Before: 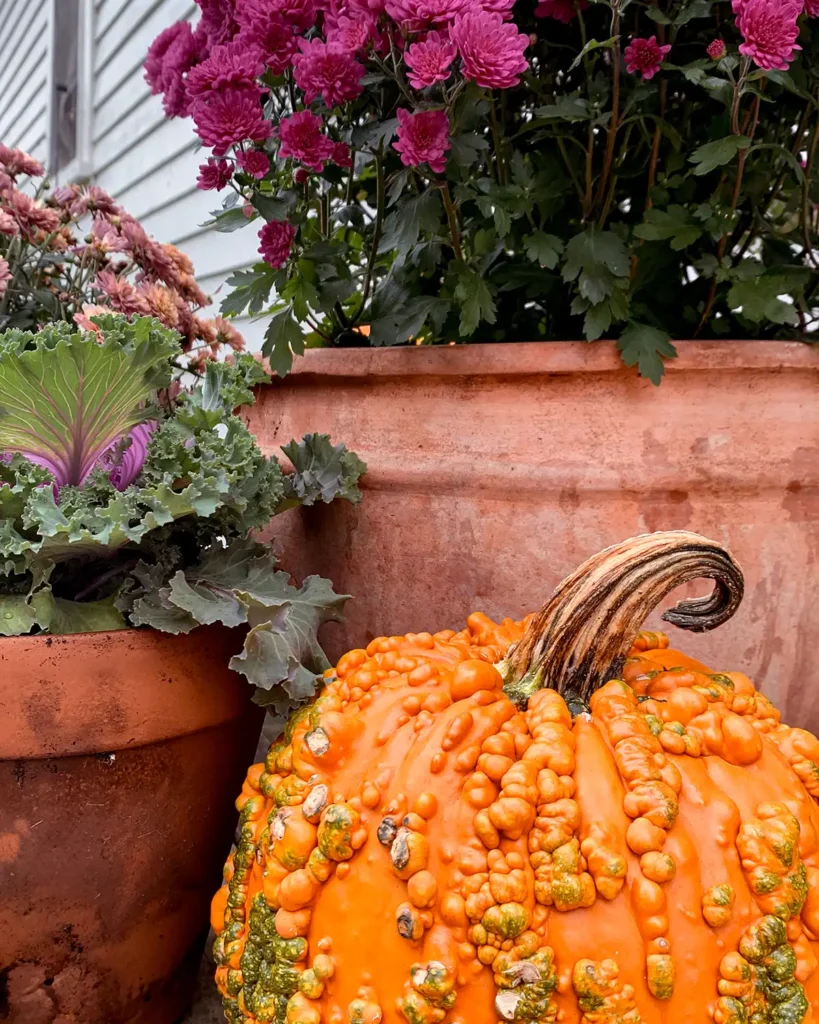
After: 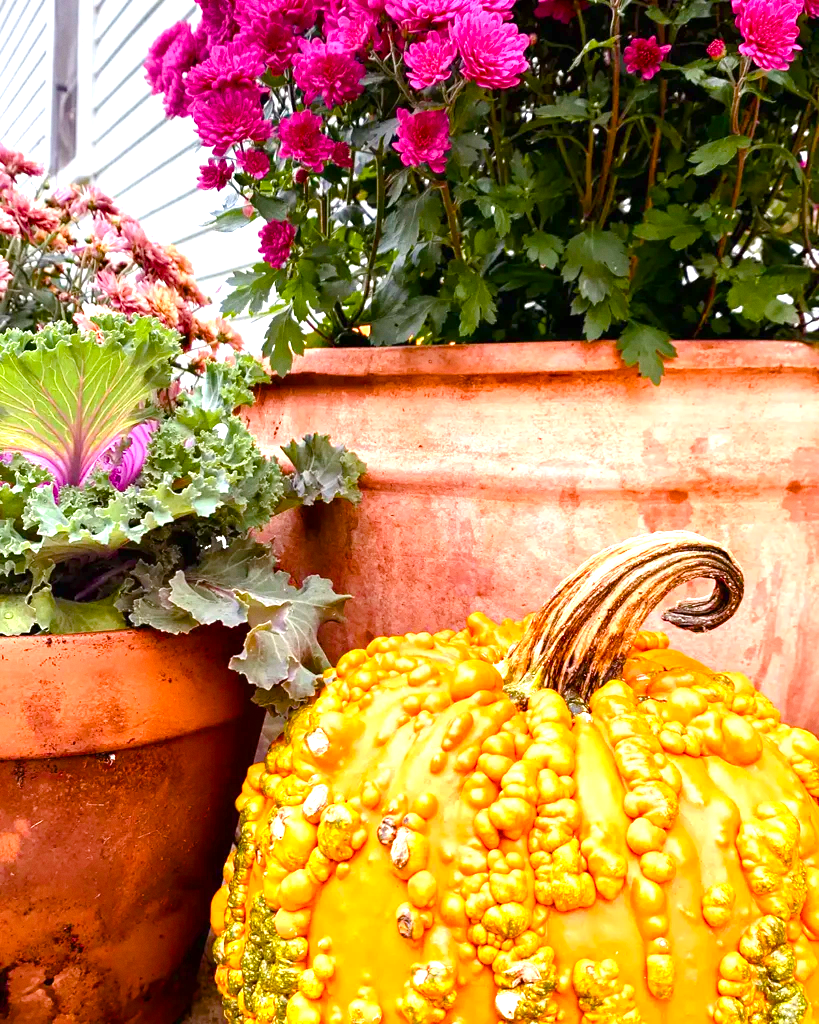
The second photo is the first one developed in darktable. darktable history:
grain: coarseness 0.09 ISO, strength 10%
color balance rgb: perceptual saturation grading › global saturation 20%, perceptual saturation grading › highlights -25%, perceptual saturation grading › shadows 50.52%, global vibrance 40.24%
exposure: black level correction 0, exposure 1.45 EV, compensate exposure bias true, compensate highlight preservation false
